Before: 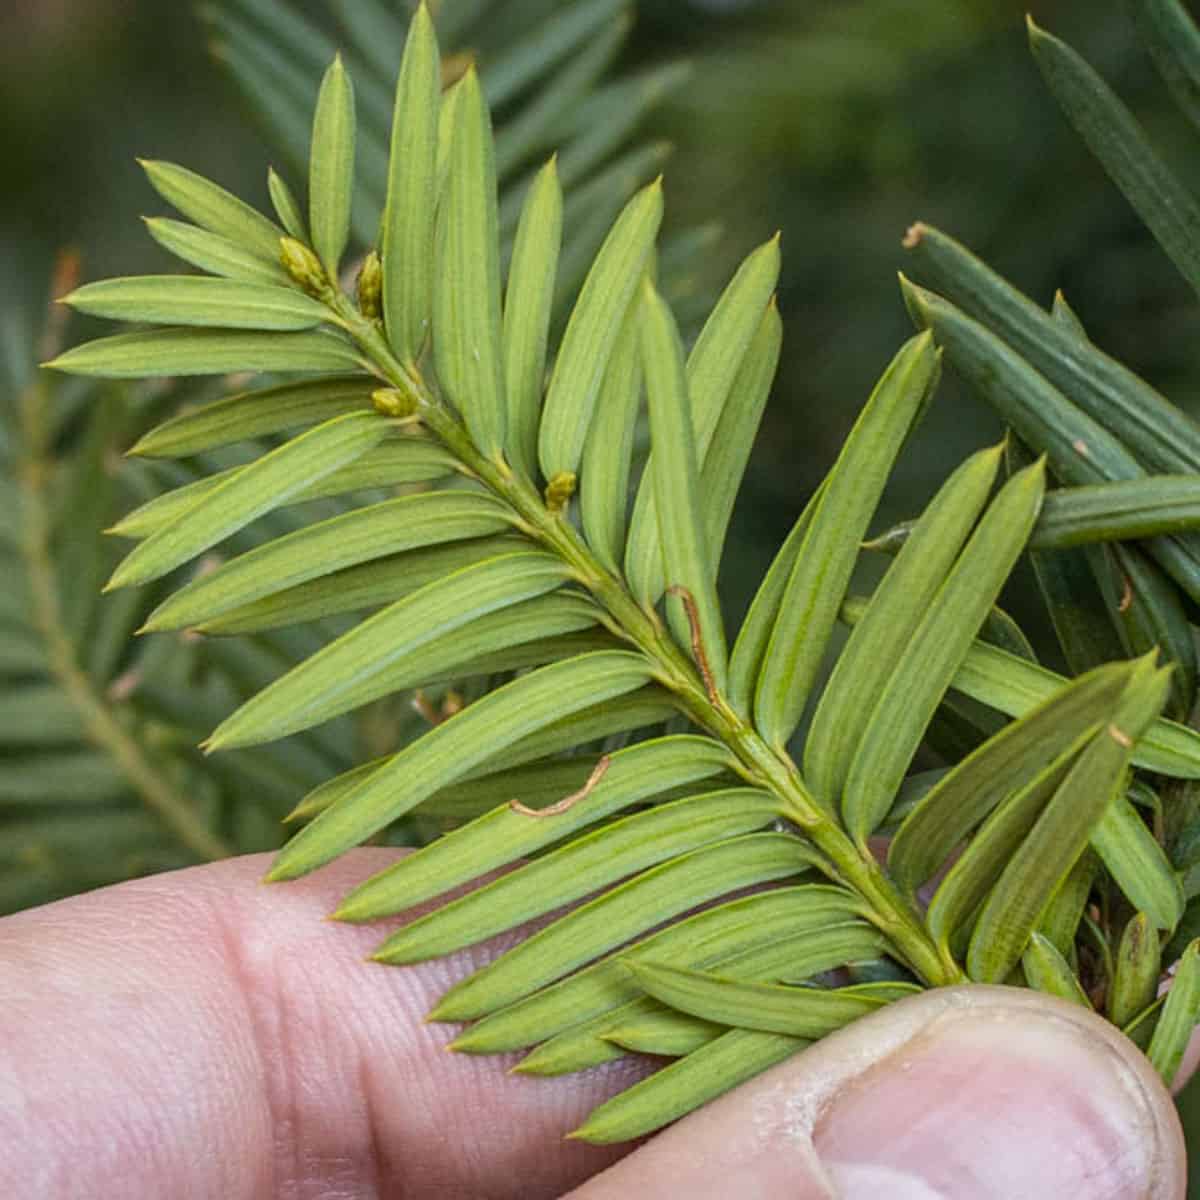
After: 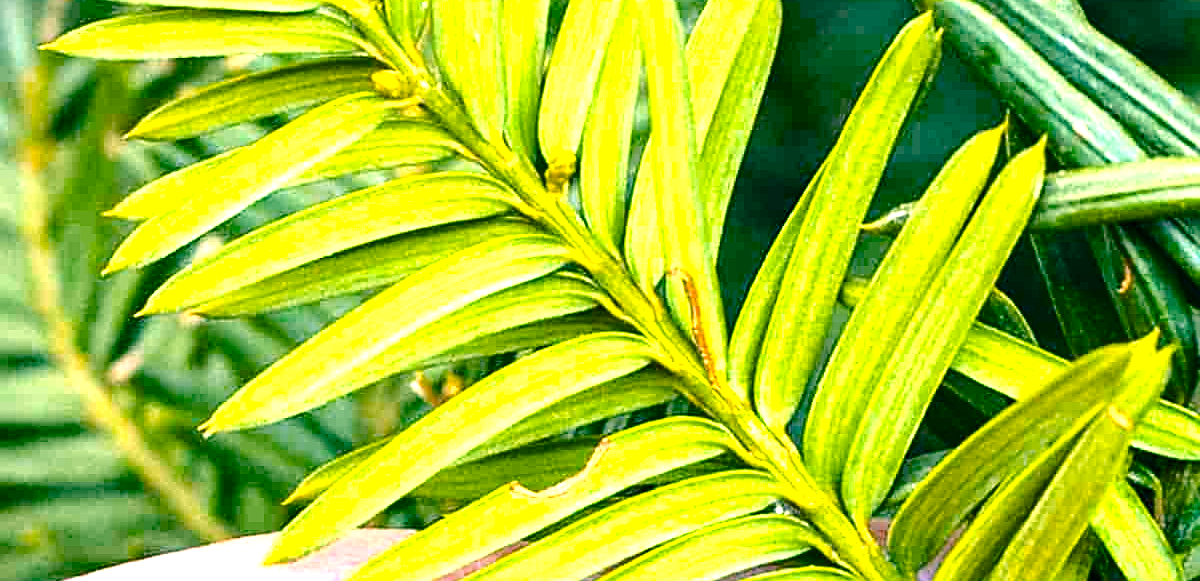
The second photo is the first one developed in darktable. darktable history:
crop and rotate: top 26.535%, bottom 25.017%
color balance rgb: power › luminance -7.864%, power › chroma 2.275%, power › hue 219.86°, highlights gain › luminance 14.545%, perceptual saturation grading › global saturation 36.428%, perceptual saturation grading › shadows 35.819%, global vibrance -7.89%, contrast -13.338%, saturation formula JzAzBz (2021)
exposure: black level correction 0, exposure 1.519 EV, compensate highlight preservation false
sharpen: on, module defaults
tone equalizer: -8 EV -1.11 EV, -7 EV -1.01 EV, -6 EV -0.861 EV, -5 EV -0.581 EV, -3 EV 0.584 EV, -2 EV 0.886 EV, -1 EV 0.988 EV, +0 EV 1.06 EV, edges refinement/feathering 500, mask exposure compensation -1.57 EV, preserve details no
shadows and highlights: shadows 25.4, highlights -24.09
